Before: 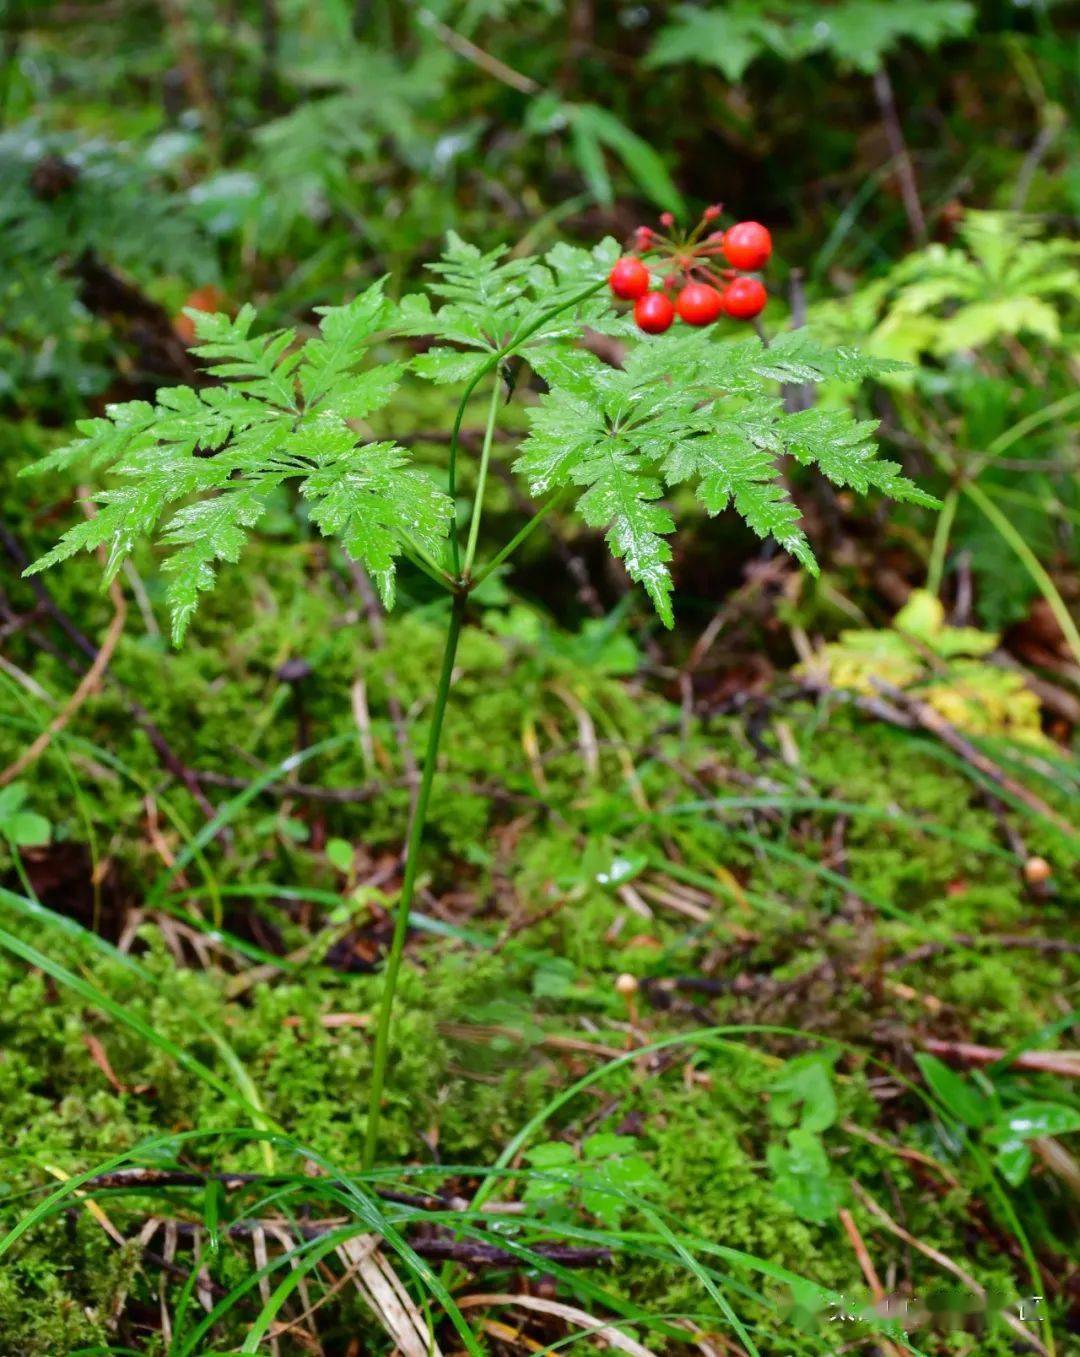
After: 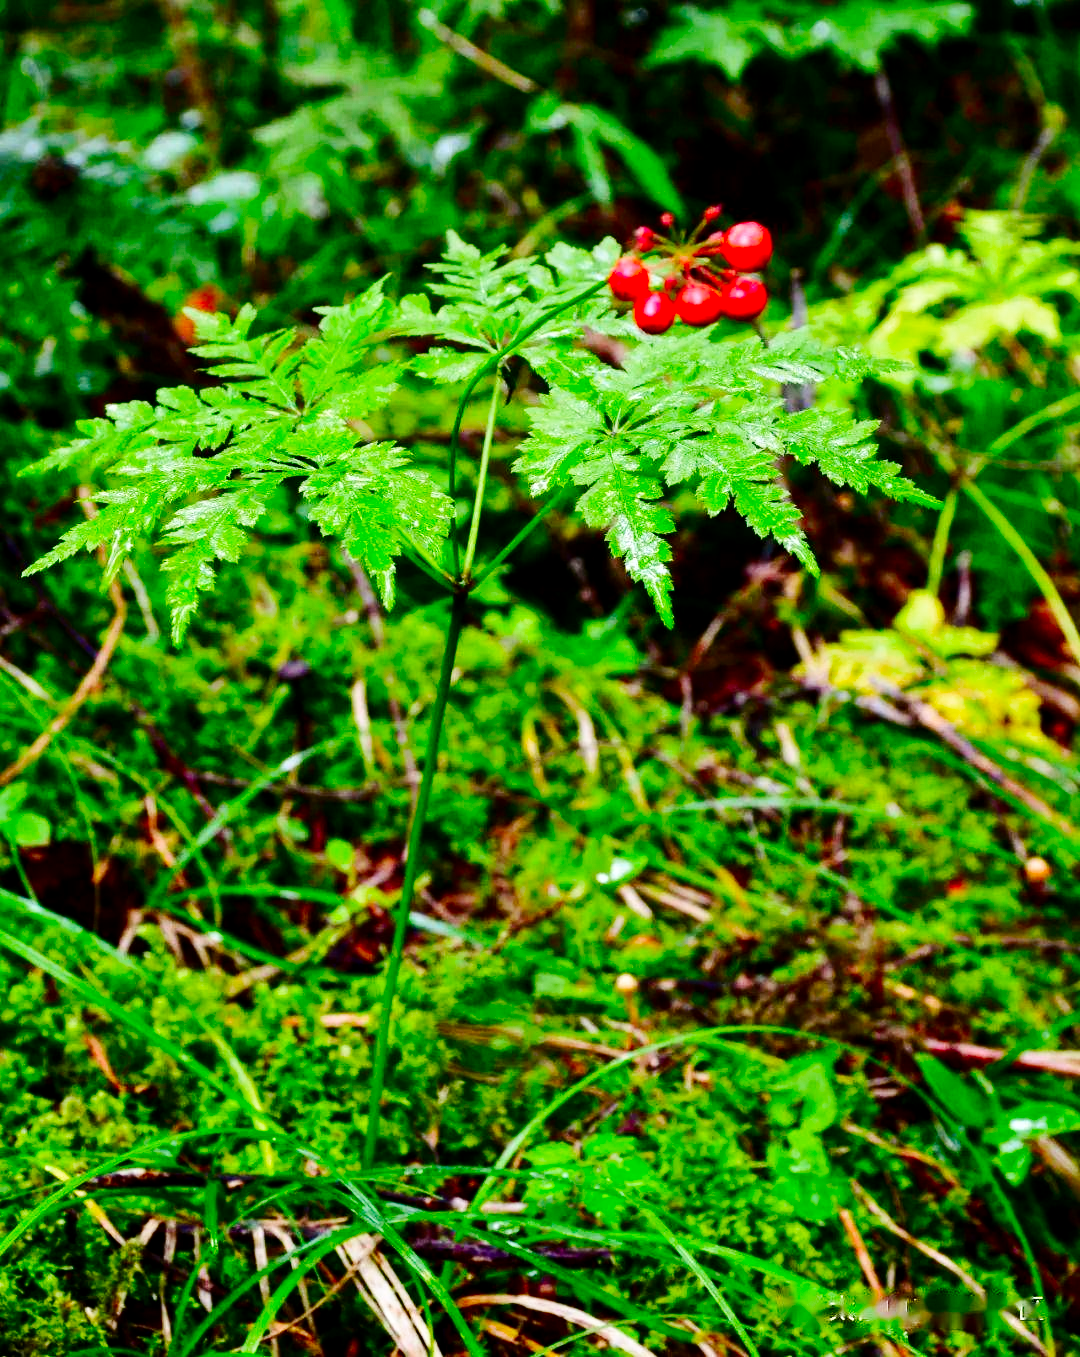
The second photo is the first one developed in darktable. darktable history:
local contrast: highlights 100%, shadows 100%, detail 120%, midtone range 0.2
contrast brightness saturation: contrast 0.19, brightness -0.11, saturation 0.21
vibrance: vibrance 75%
base curve: curves: ch0 [(0, 0) (0.036, 0.025) (0.121, 0.166) (0.206, 0.329) (0.605, 0.79) (1, 1)], preserve colors none
